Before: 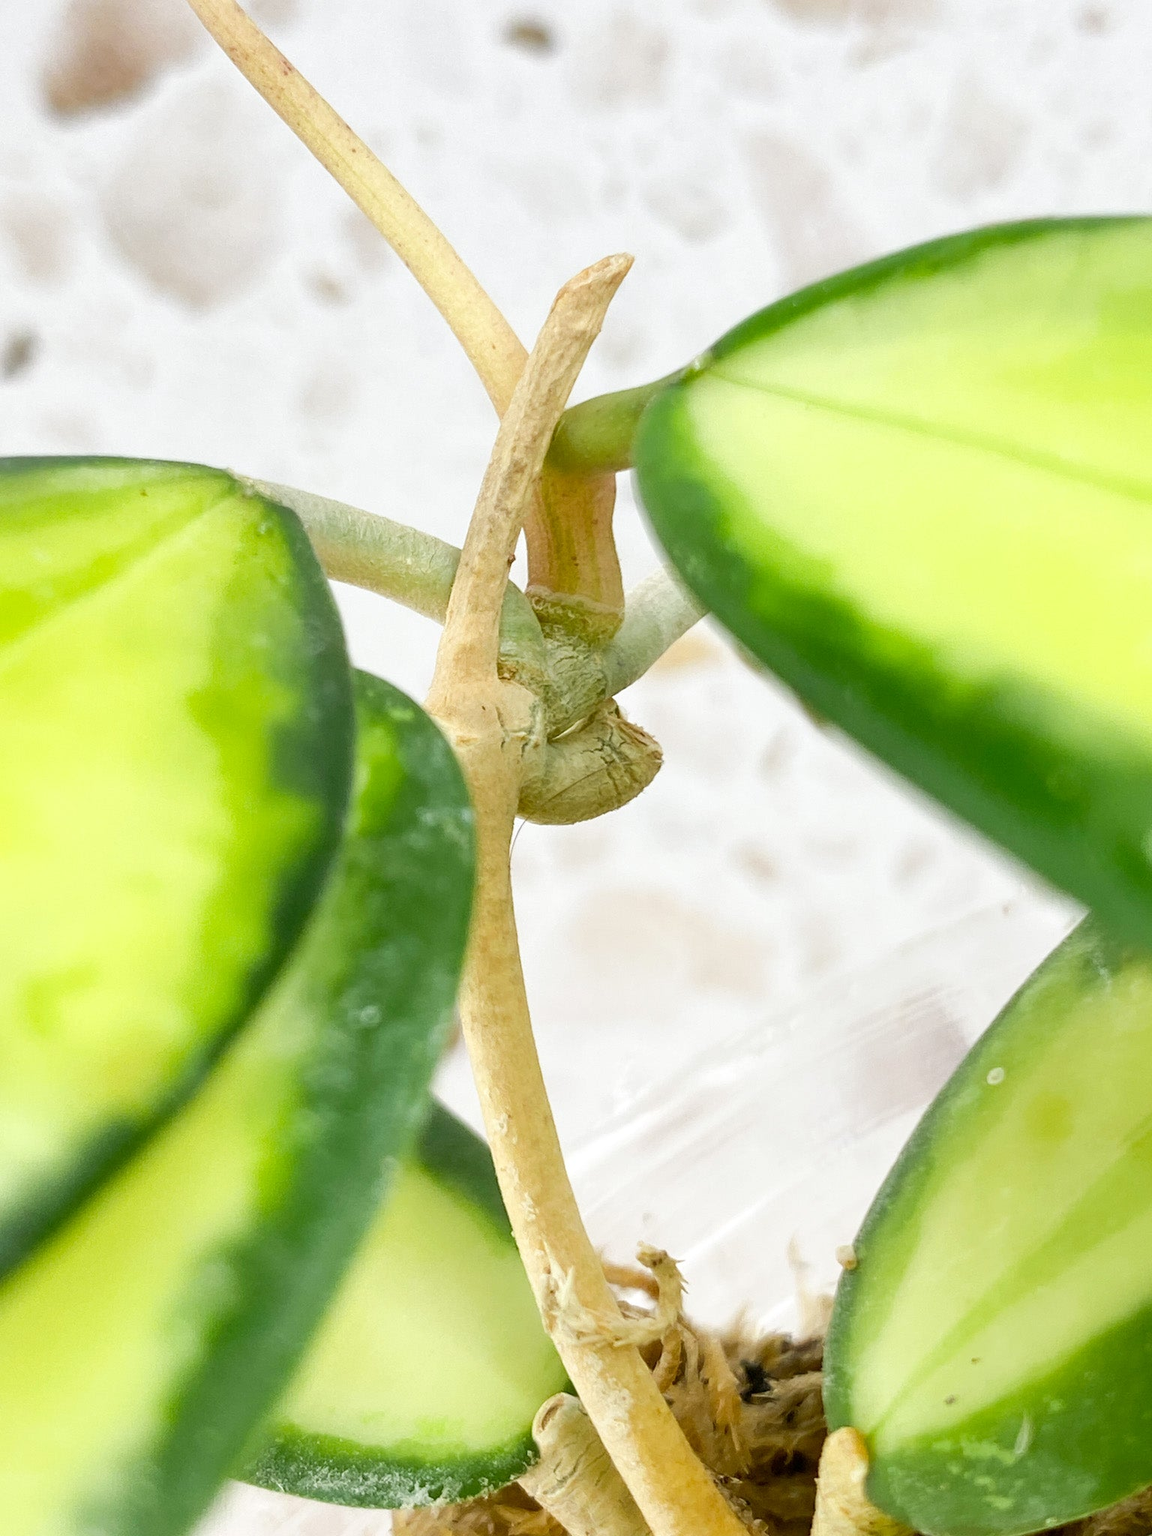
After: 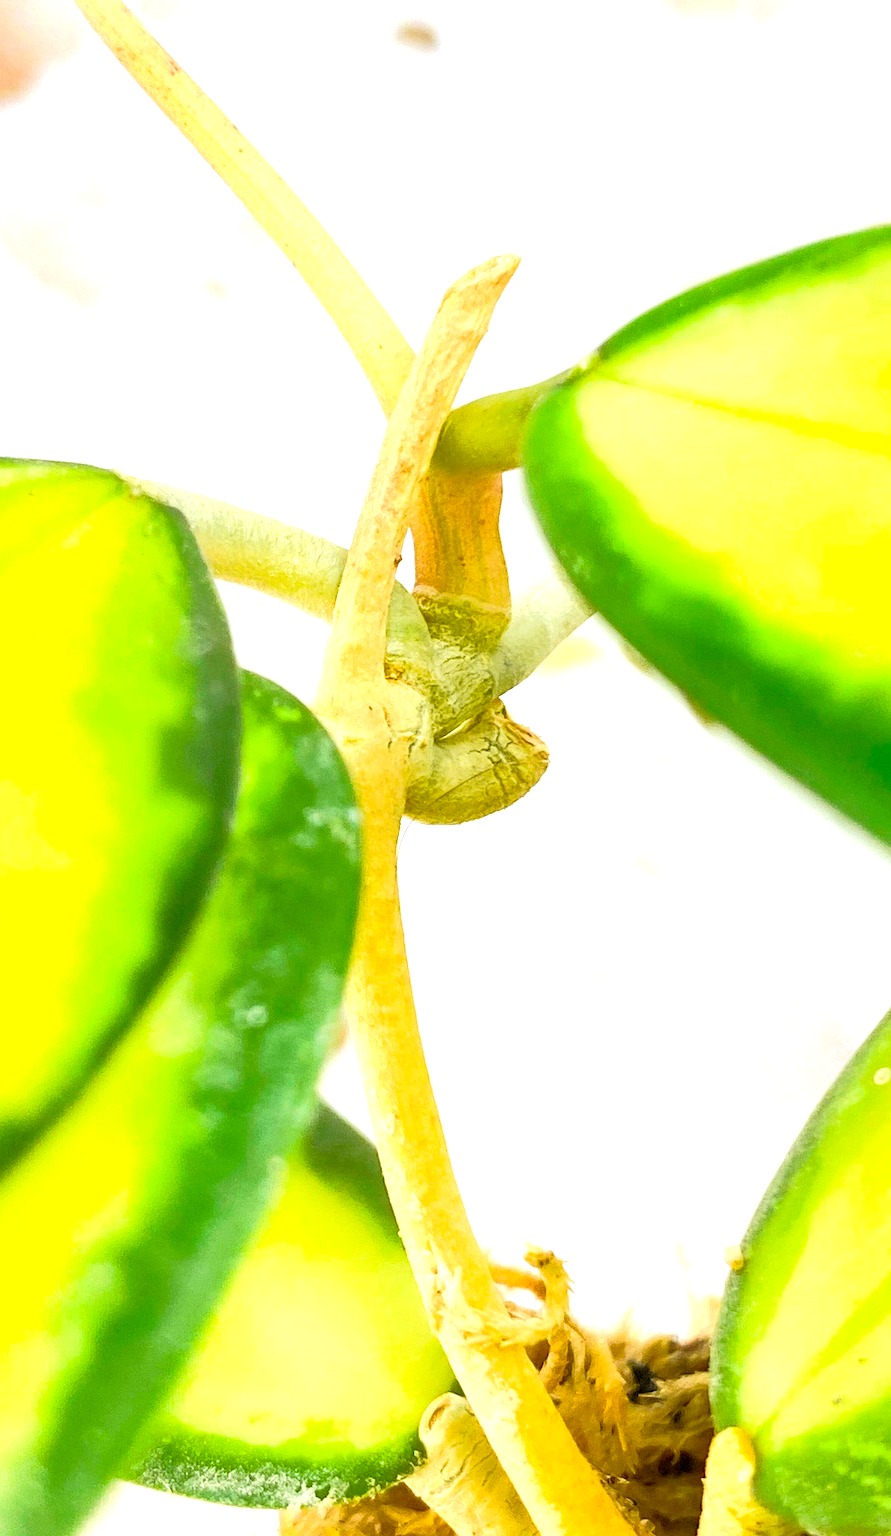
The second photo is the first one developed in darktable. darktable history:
color balance rgb: perceptual saturation grading › global saturation 25.762%, global vibrance 20%
crop: left 9.864%, right 12.718%
tone curve: curves: ch0 [(0.013, 0) (0.061, 0.068) (0.239, 0.256) (0.502, 0.505) (0.683, 0.676) (0.761, 0.773) (0.858, 0.858) (0.987, 0.945)]; ch1 [(0, 0) (0.172, 0.123) (0.304, 0.288) (0.414, 0.44) (0.472, 0.473) (0.502, 0.508) (0.521, 0.528) (0.583, 0.595) (0.654, 0.673) (0.728, 0.761) (1, 1)]; ch2 [(0, 0) (0.411, 0.424) (0.485, 0.476) (0.502, 0.502) (0.553, 0.557) (0.57, 0.576) (1, 1)], color space Lab, independent channels, preserve colors none
exposure: exposure 1 EV, compensate highlight preservation false
